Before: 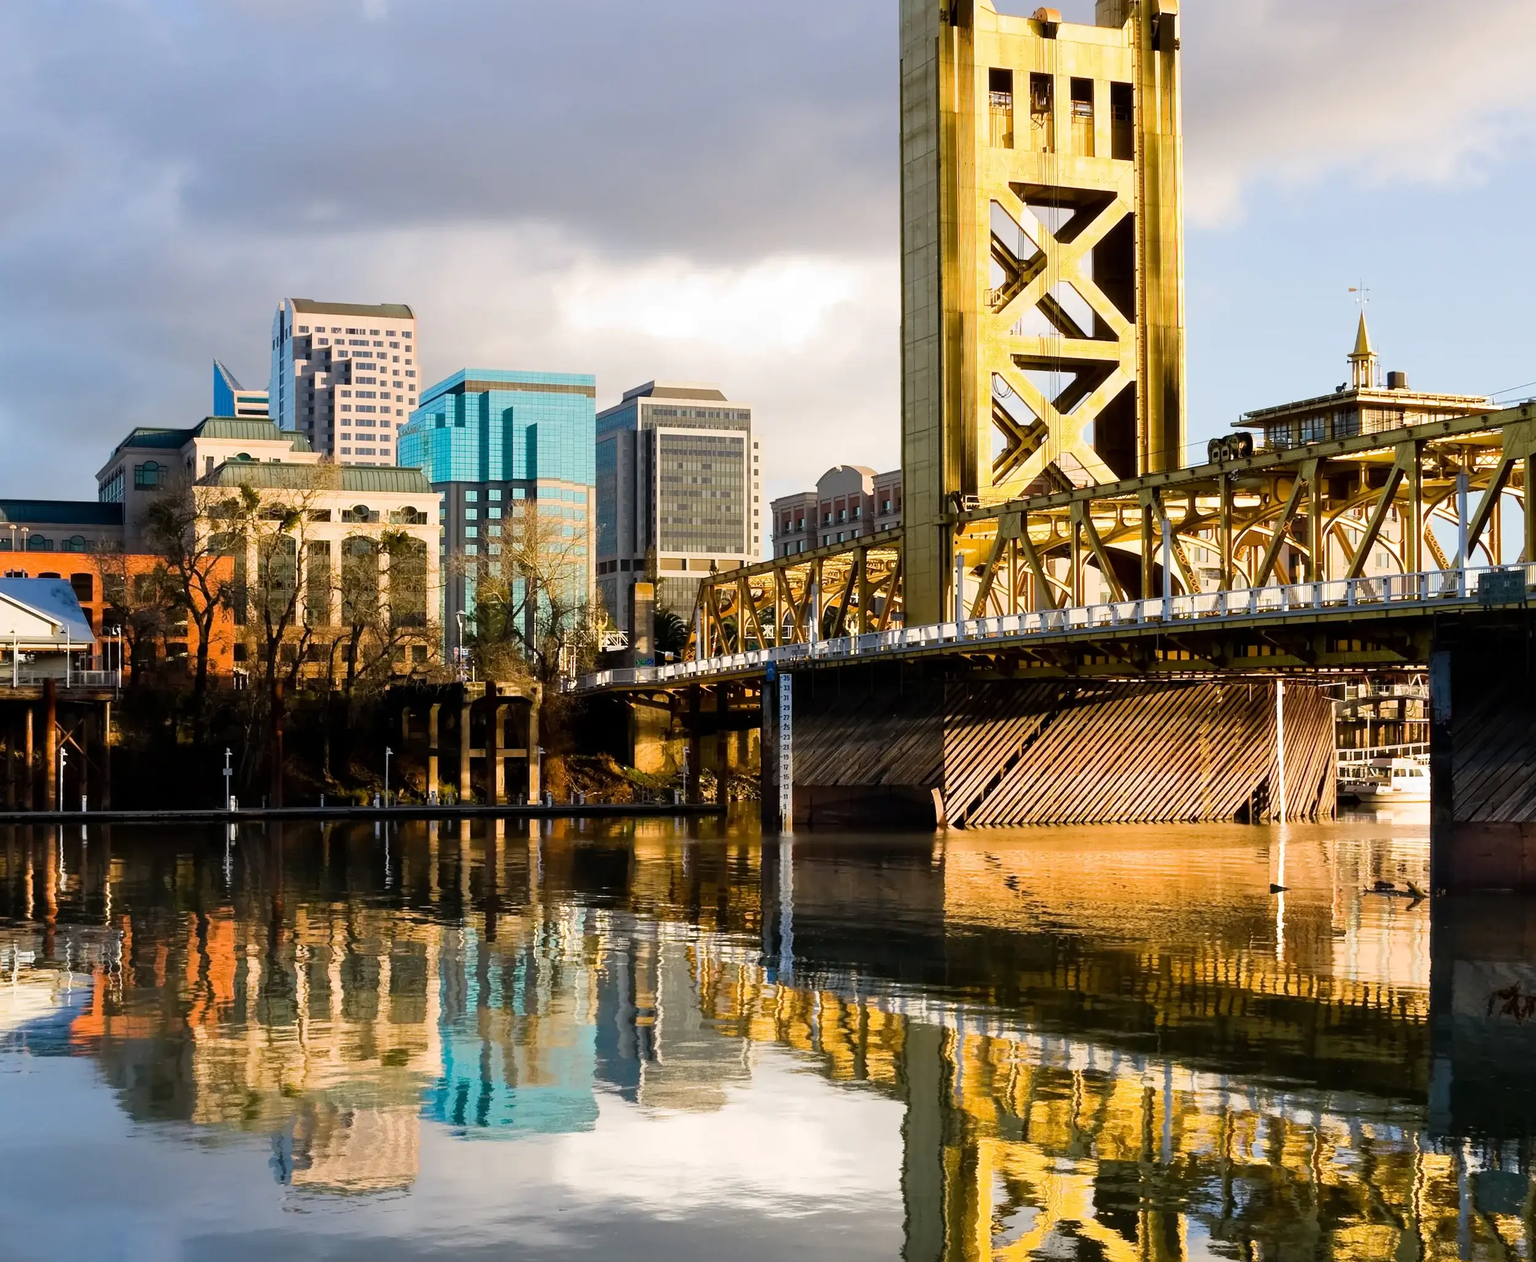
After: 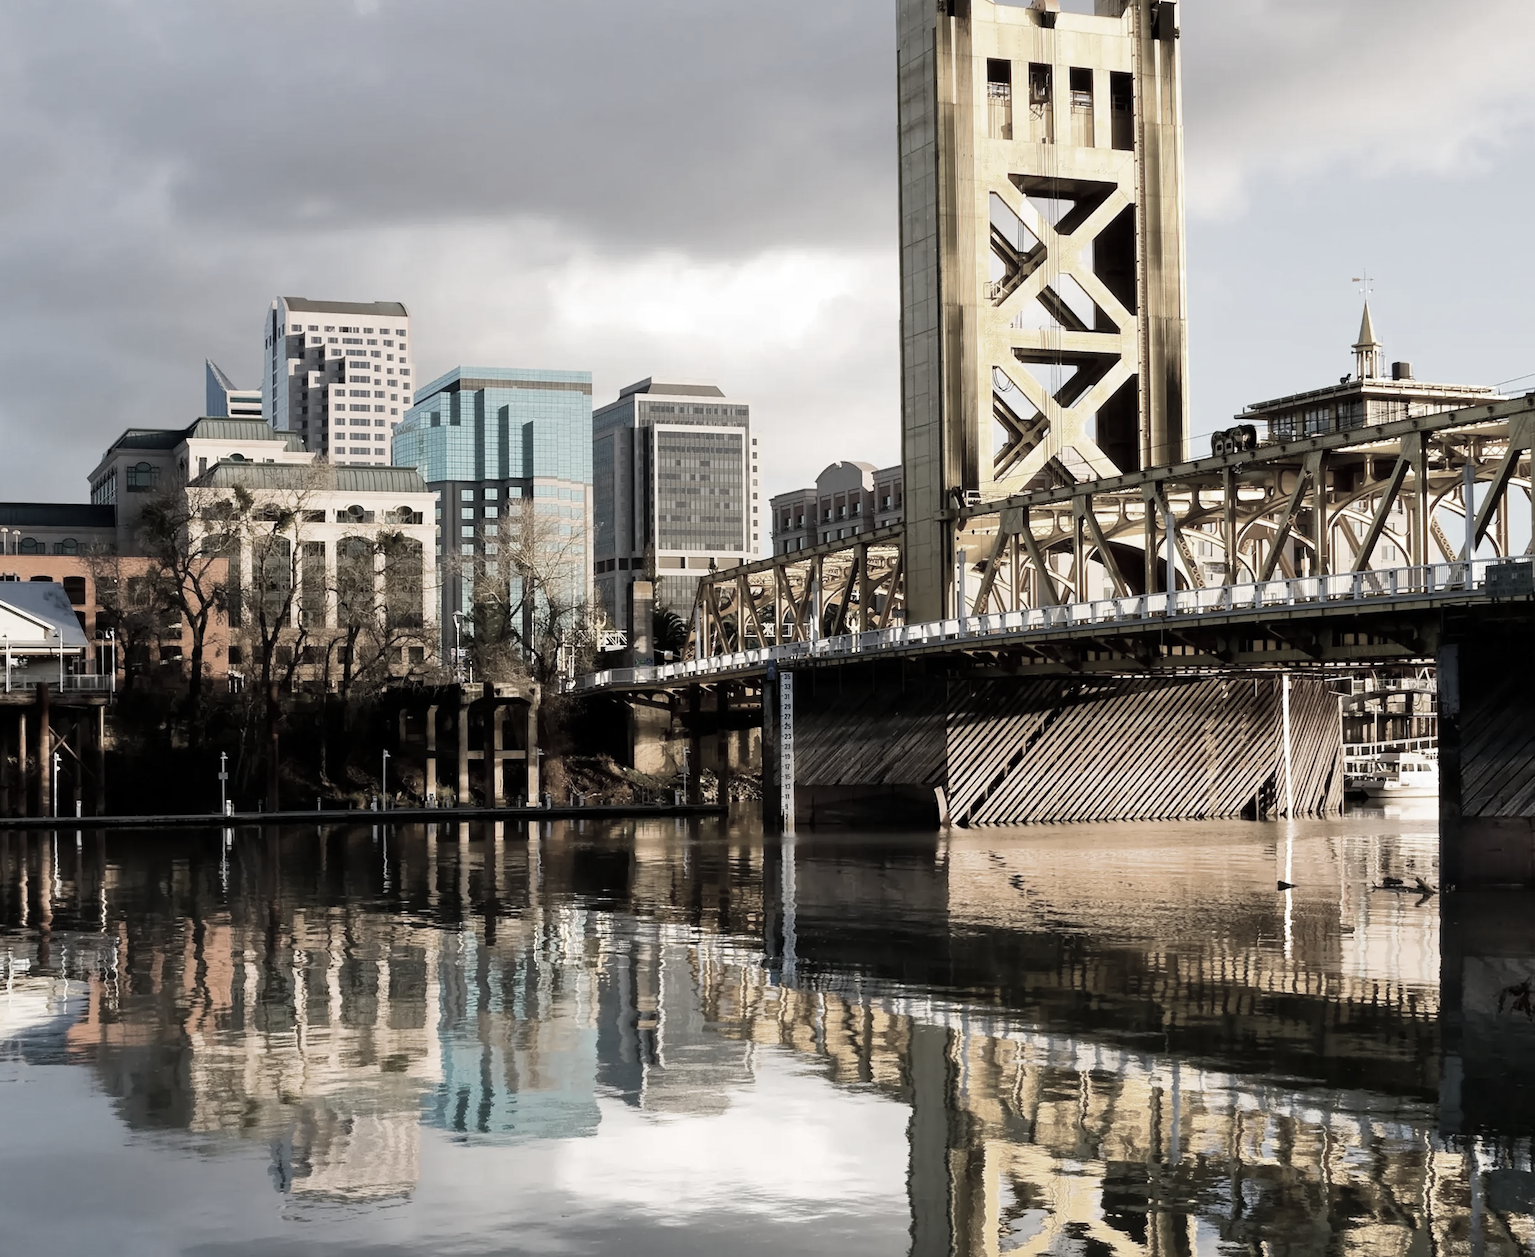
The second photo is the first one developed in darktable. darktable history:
color zones: curves: ch1 [(0, 0.153) (0.143, 0.15) (0.286, 0.151) (0.429, 0.152) (0.571, 0.152) (0.714, 0.151) (0.857, 0.151) (1, 0.153)]
rotate and perspective: rotation -0.45°, automatic cropping original format, crop left 0.008, crop right 0.992, crop top 0.012, crop bottom 0.988
